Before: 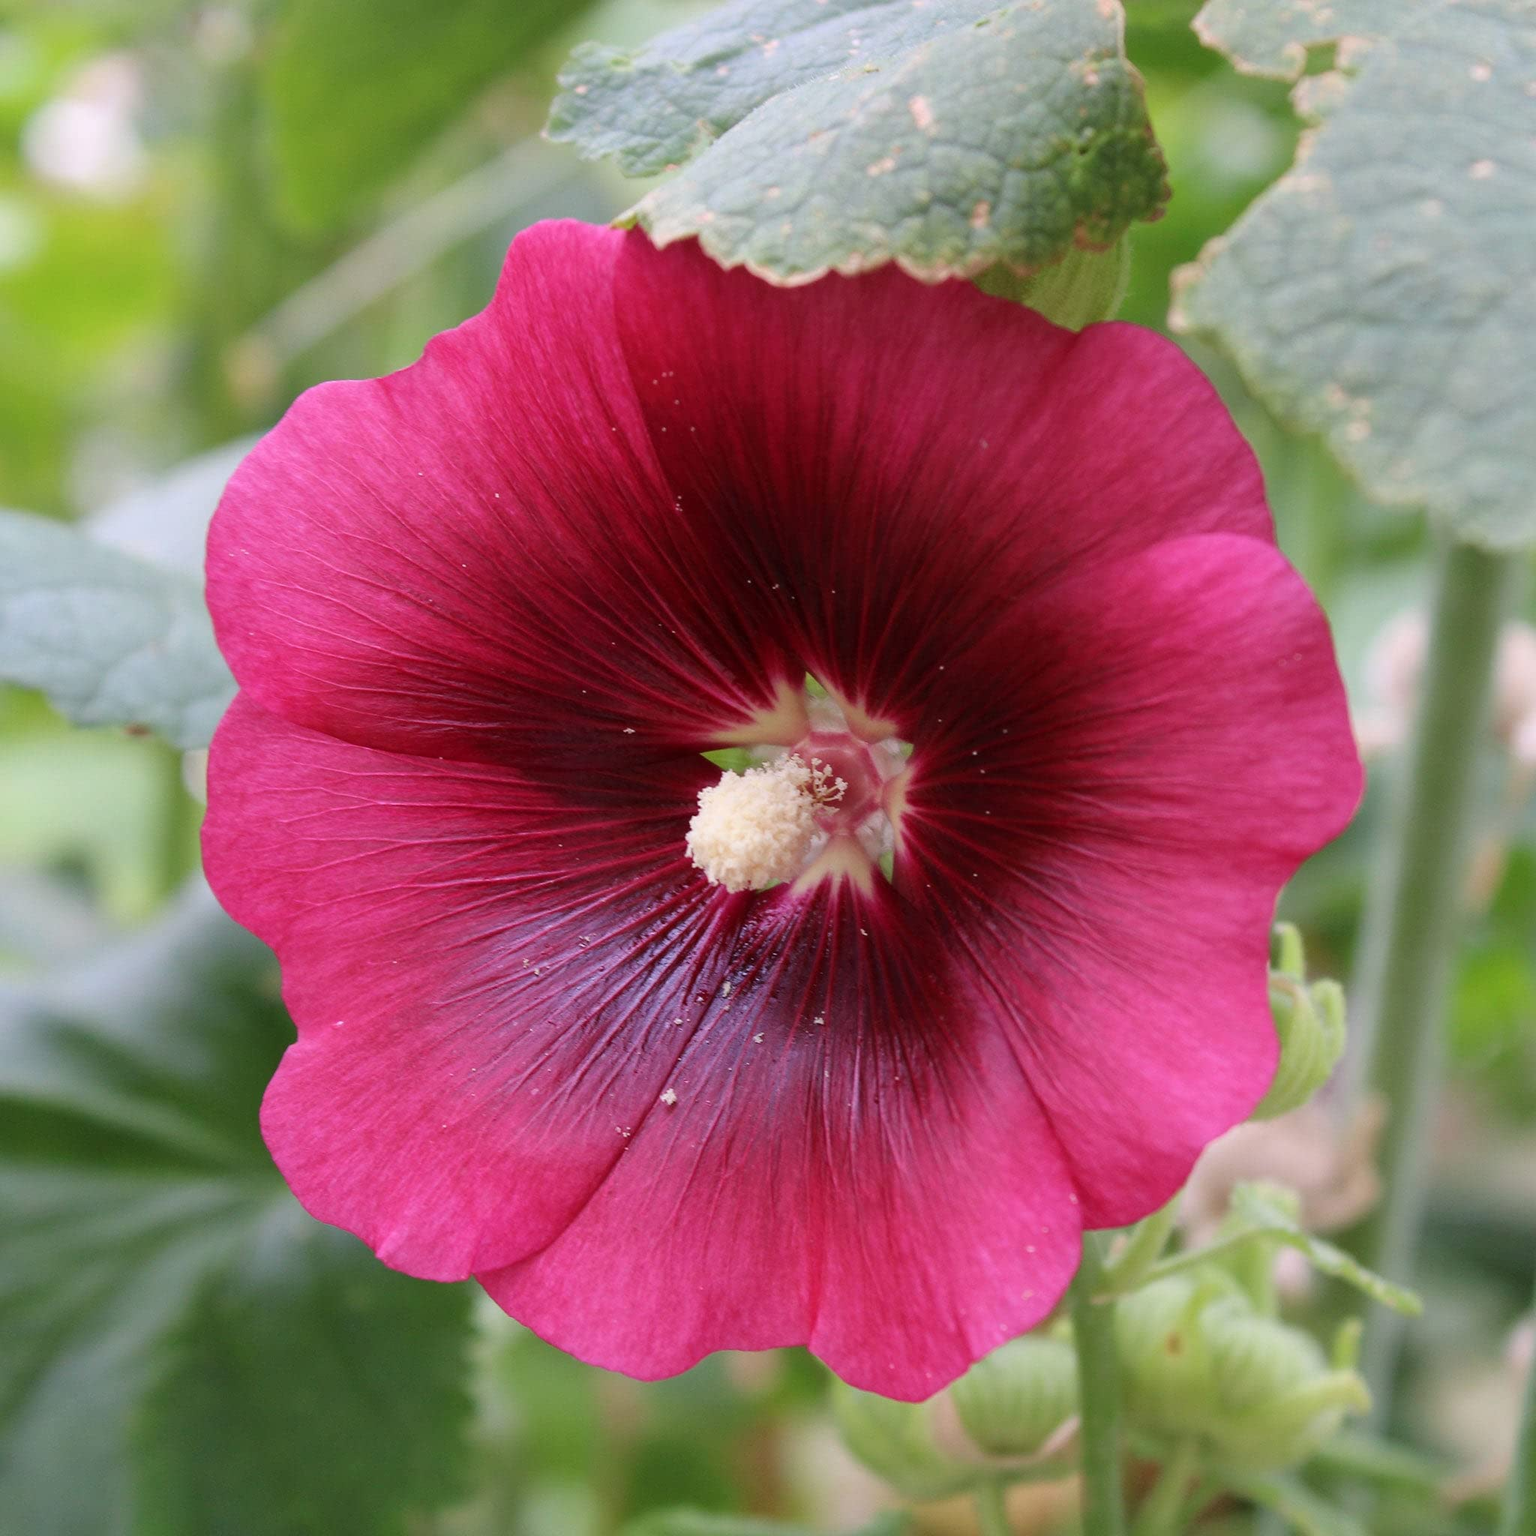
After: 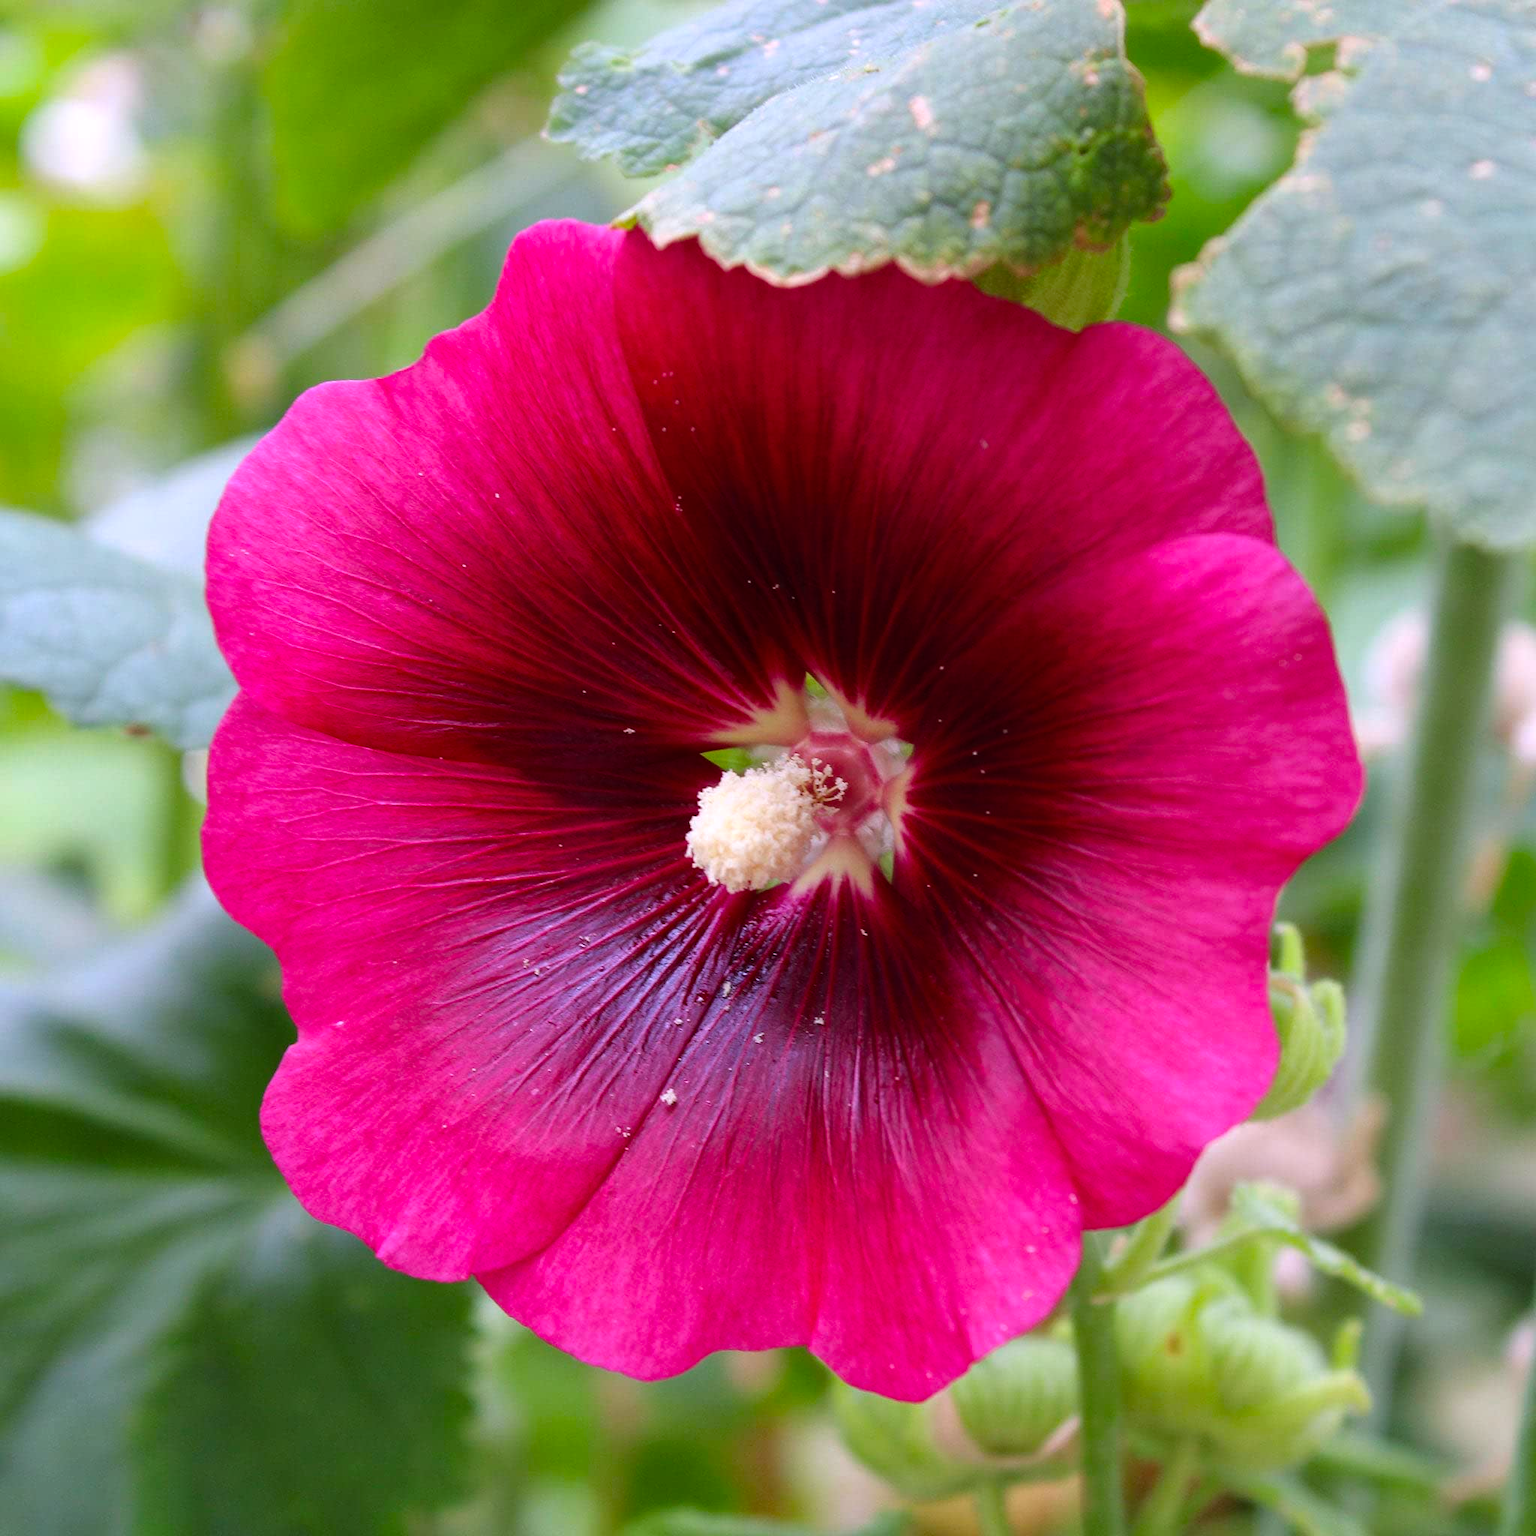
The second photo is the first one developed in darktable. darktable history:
white balance: red 0.983, blue 1.036
color balance: lift [1, 1.001, 0.999, 1.001], gamma [1, 1.004, 1.007, 0.993], gain [1, 0.991, 0.987, 1.013], contrast 10%, output saturation 120%
